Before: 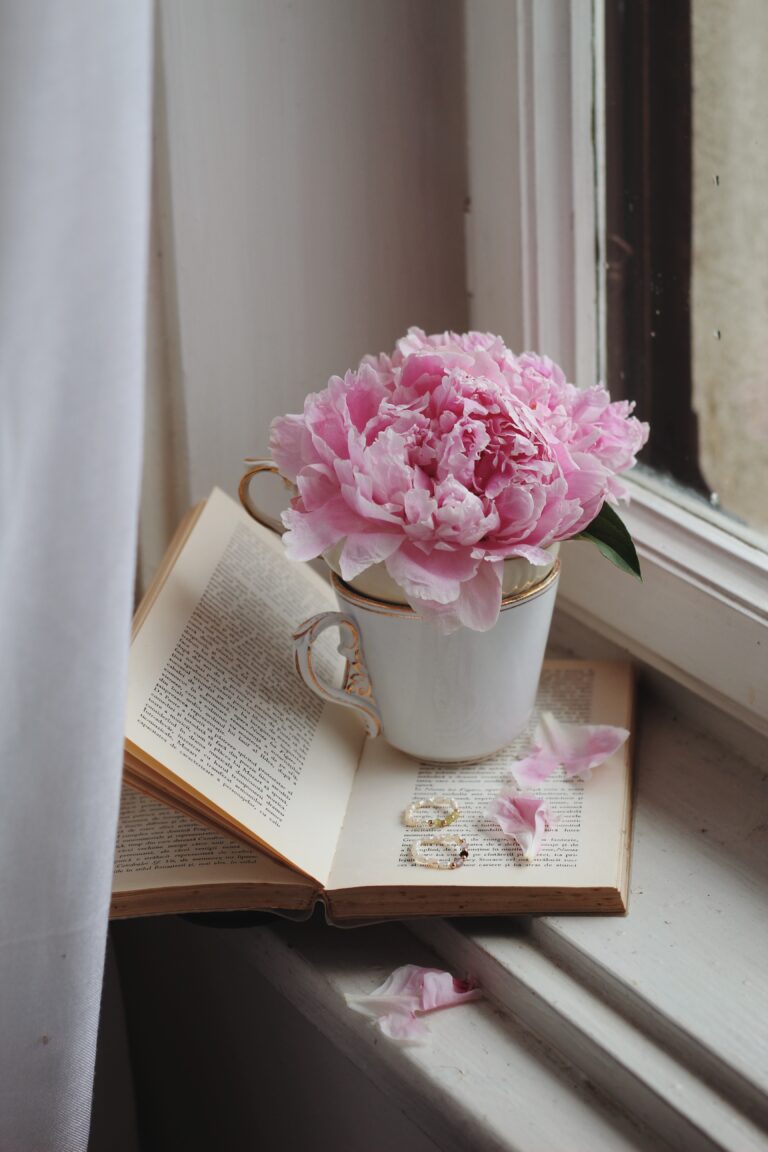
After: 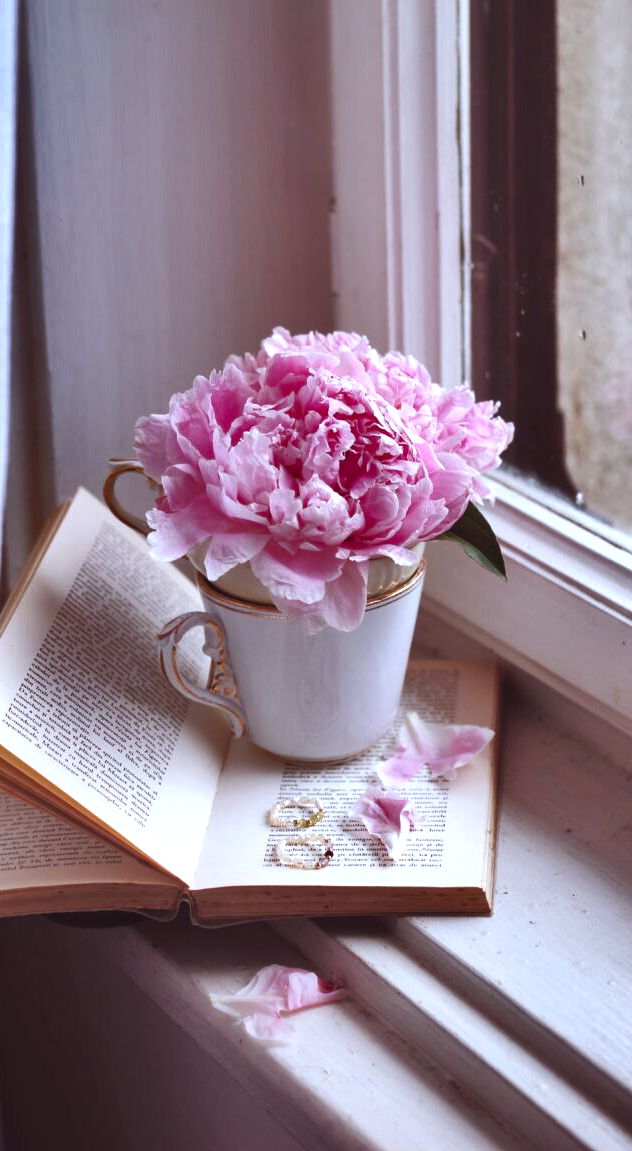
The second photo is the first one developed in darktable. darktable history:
crop: left 17.582%, bottom 0.031%
color calibration: illuminant as shot in camera, x 0.37, y 0.382, temperature 4313.32 K
shadows and highlights: shadows 20.91, highlights -82.73, soften with gaussian
exposure: black level correction 0, exposure 0.7 EV, compensate exposure bias true, compensate highlight preservation false
rgb levels: mode RGB, independent channels, levels [[0, 0.474, 1], [0, 0.5, 1], [0, 0.5, 1]]
